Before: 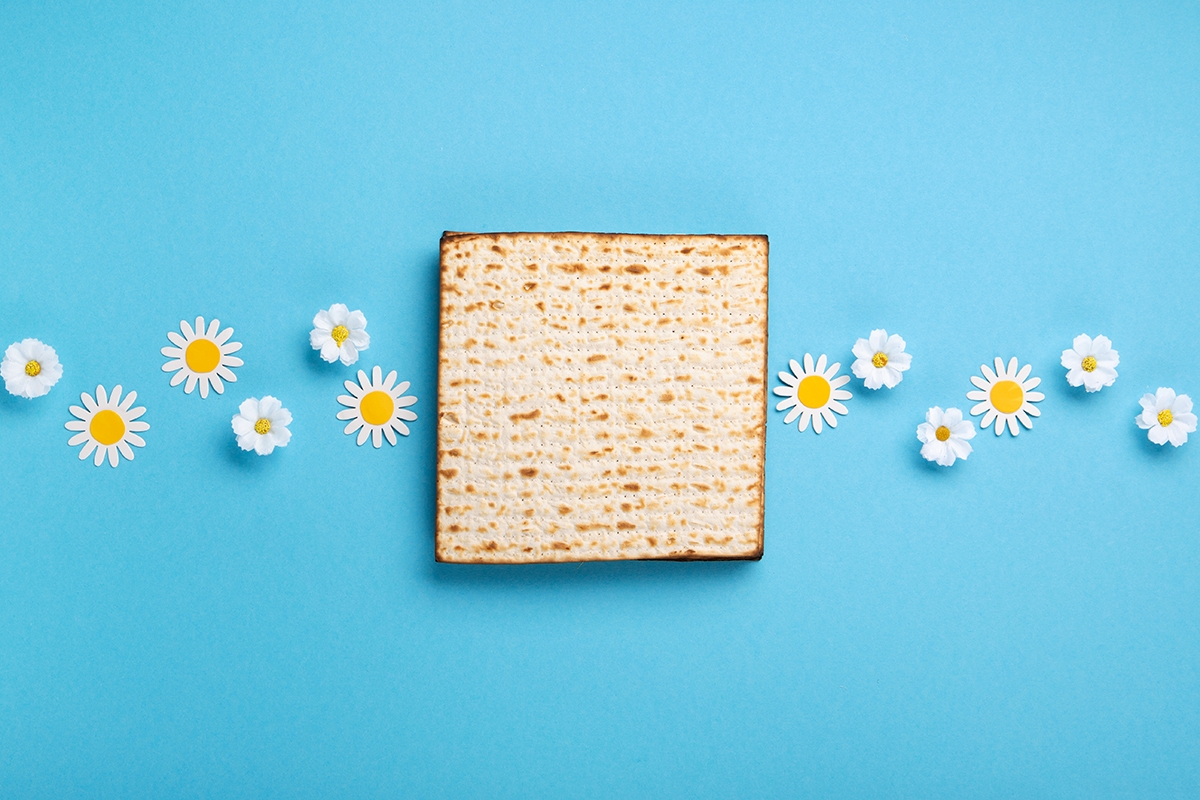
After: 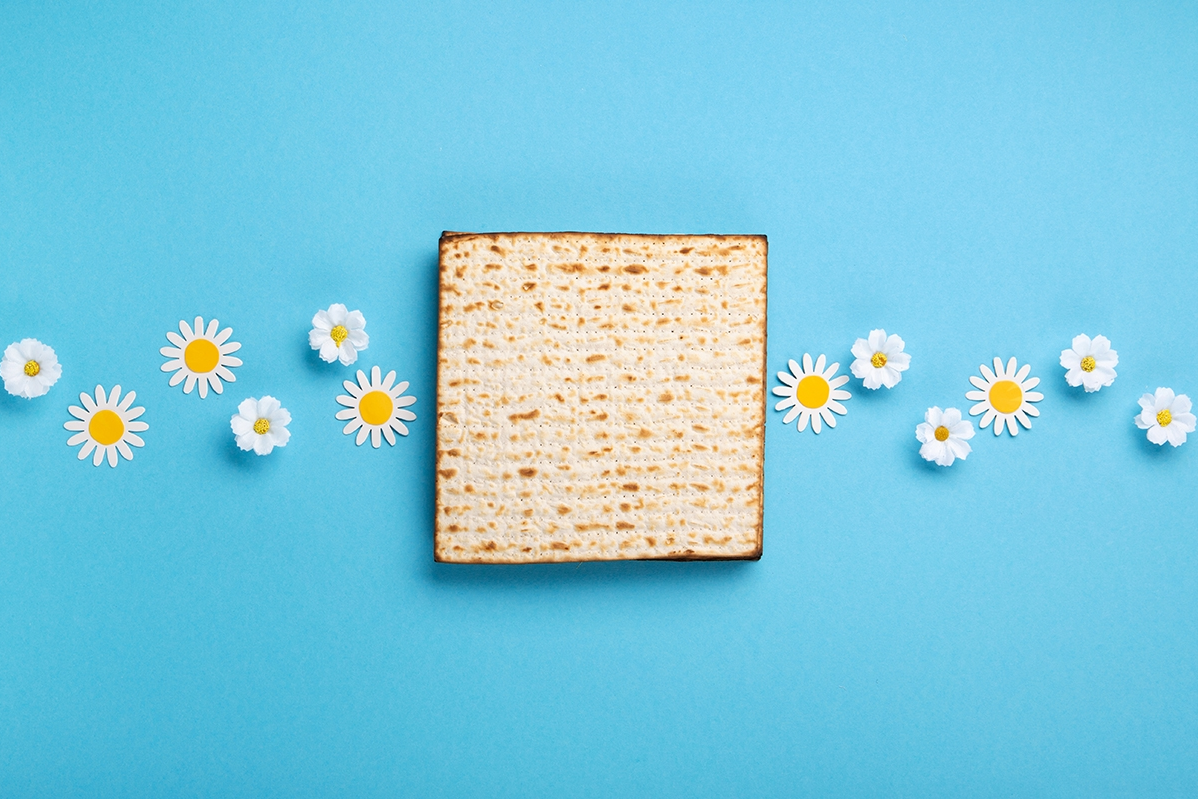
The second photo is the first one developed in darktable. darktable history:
crop and rotate: left 0.154%, bottom 0.008%
